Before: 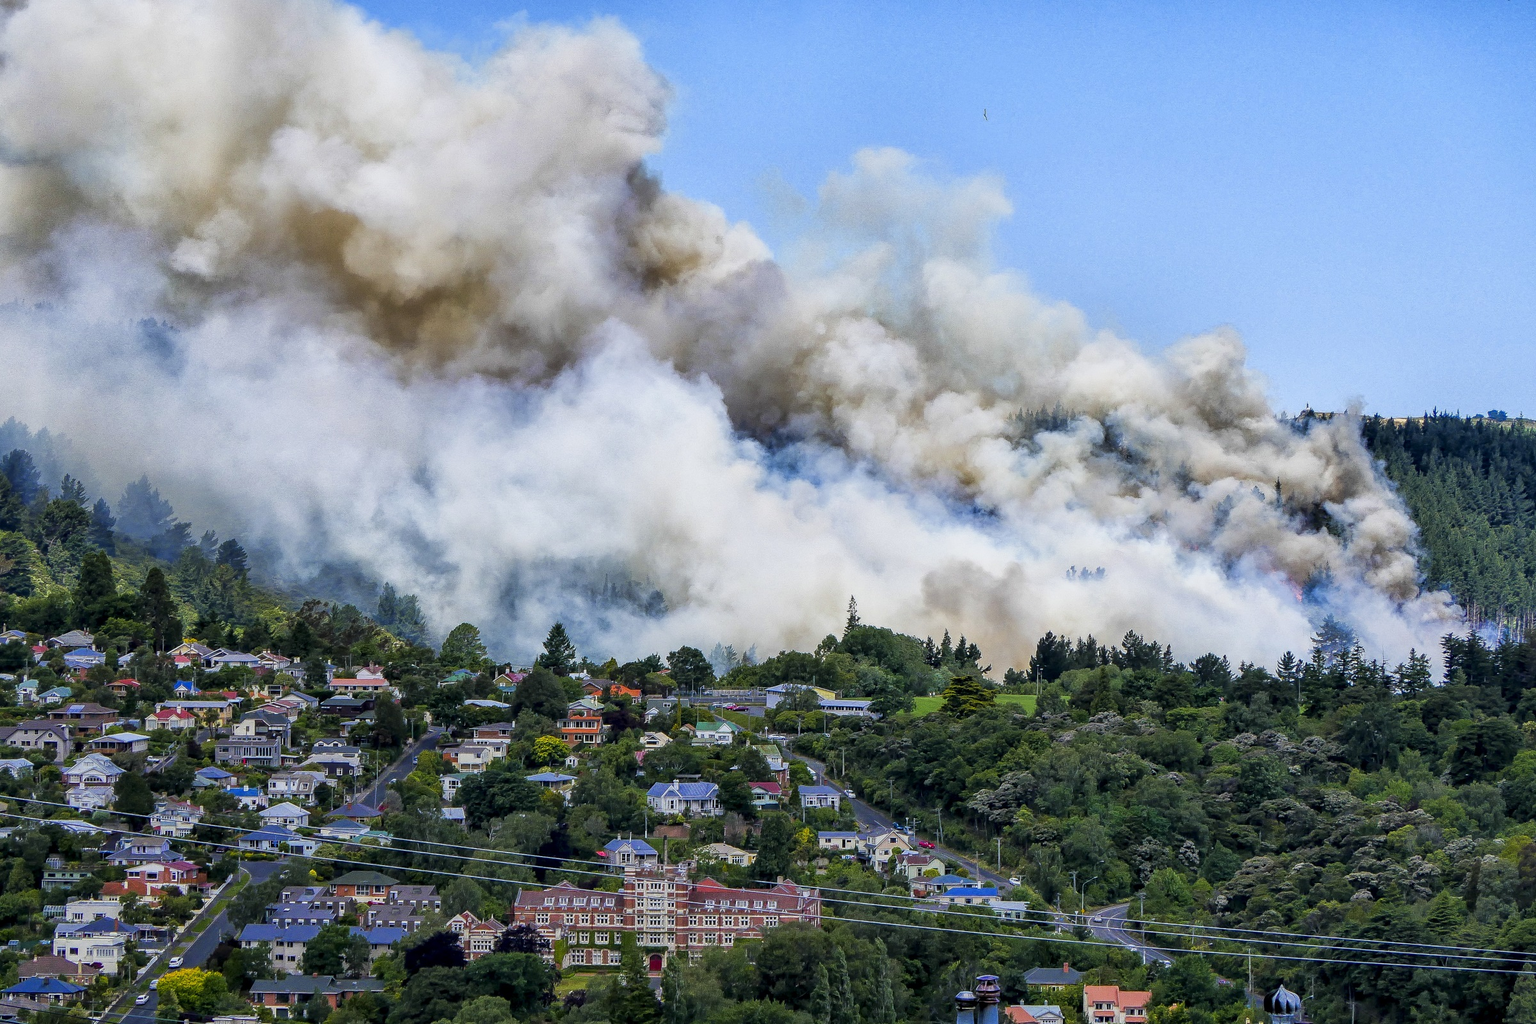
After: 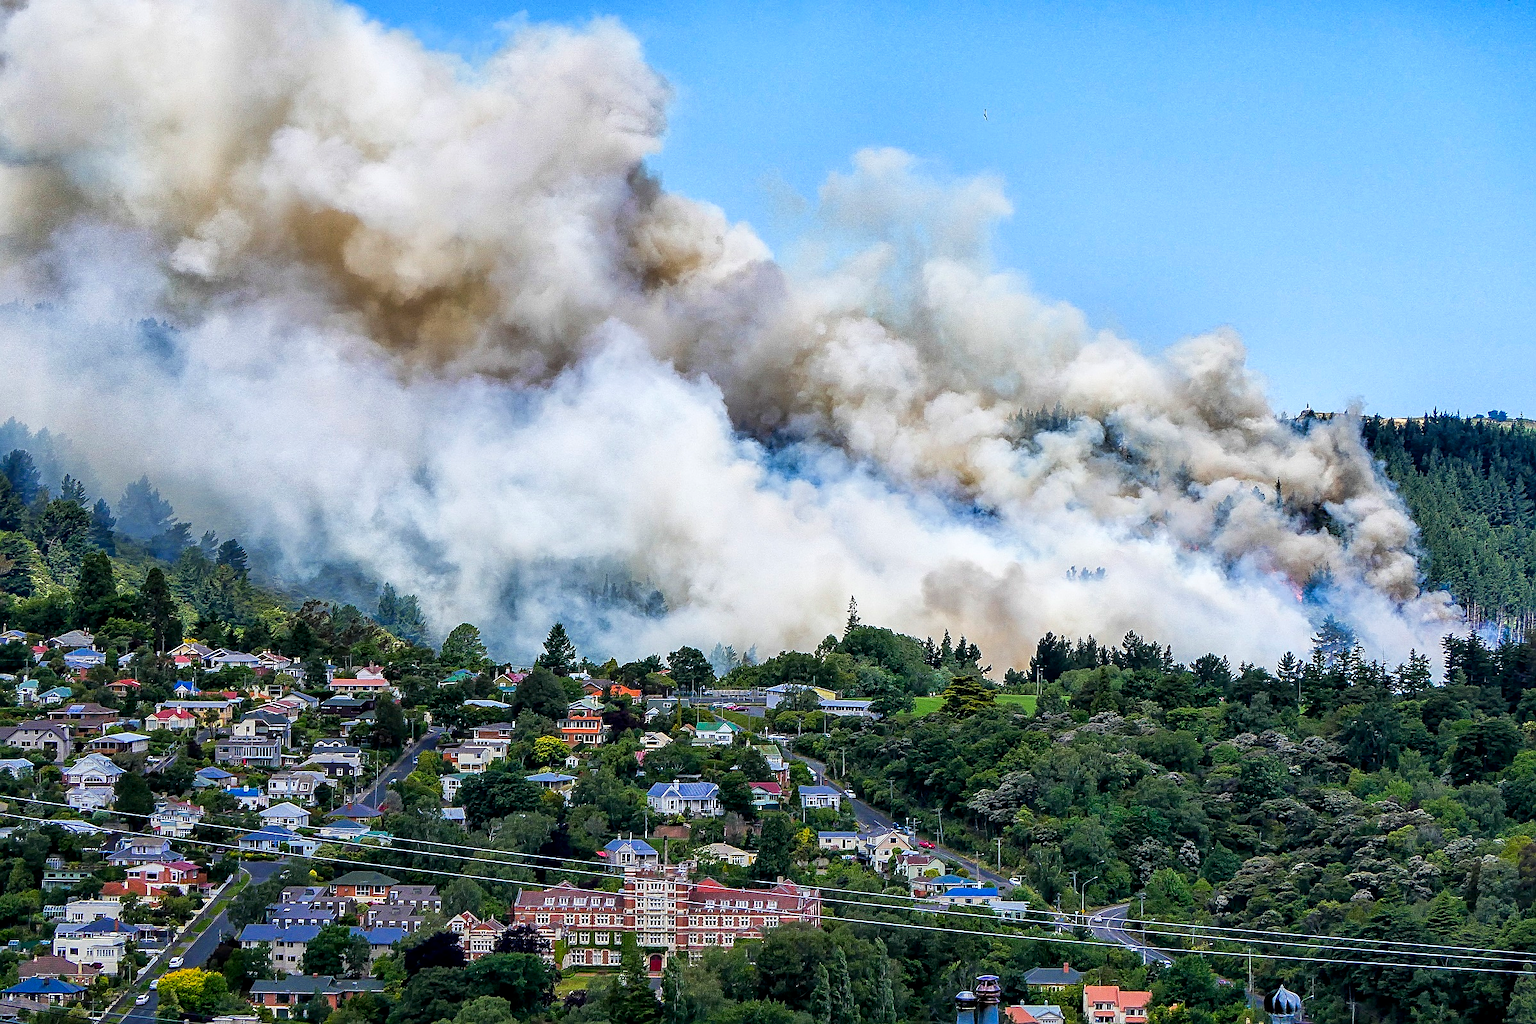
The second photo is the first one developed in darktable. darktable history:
sharpen: on, module defaults
exposure: exposure 0.201 EV, compensate exposure bias true, compensate highlight preservation false
